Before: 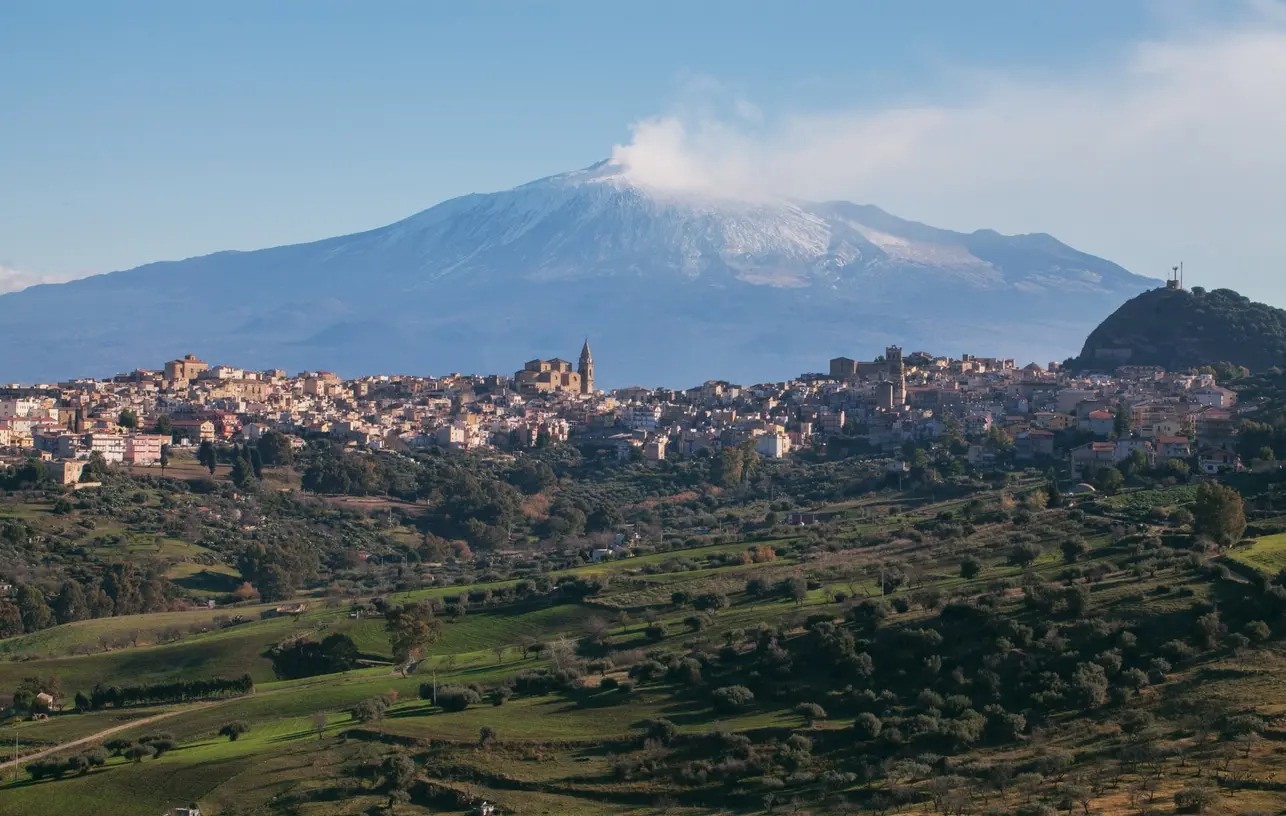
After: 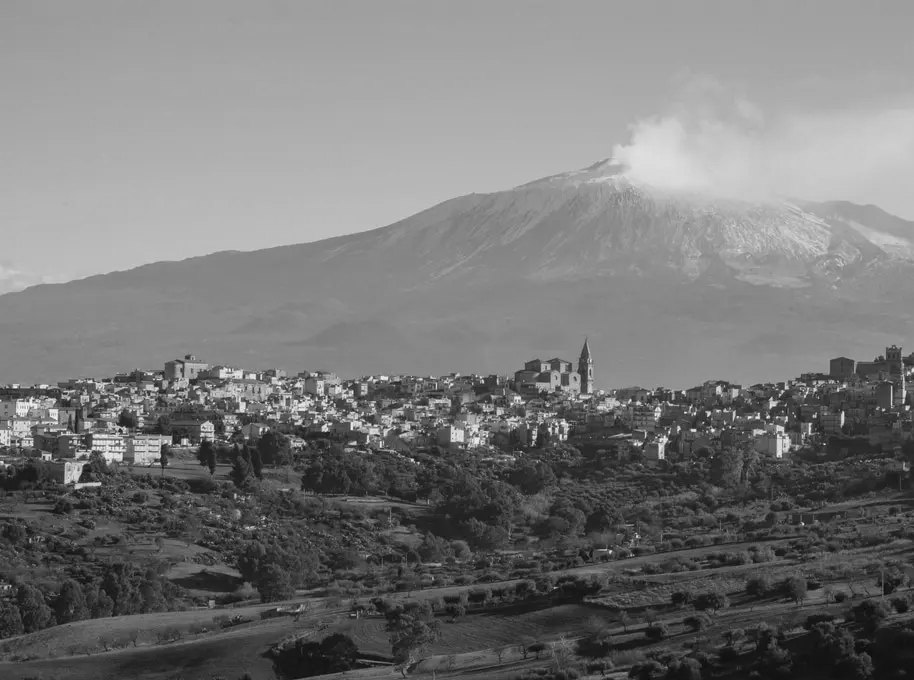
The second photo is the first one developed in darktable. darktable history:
monochrome: size 3.1
levels: levels [0, 0.51, 1]
crop: right 28.885%, bottom 16.626%
